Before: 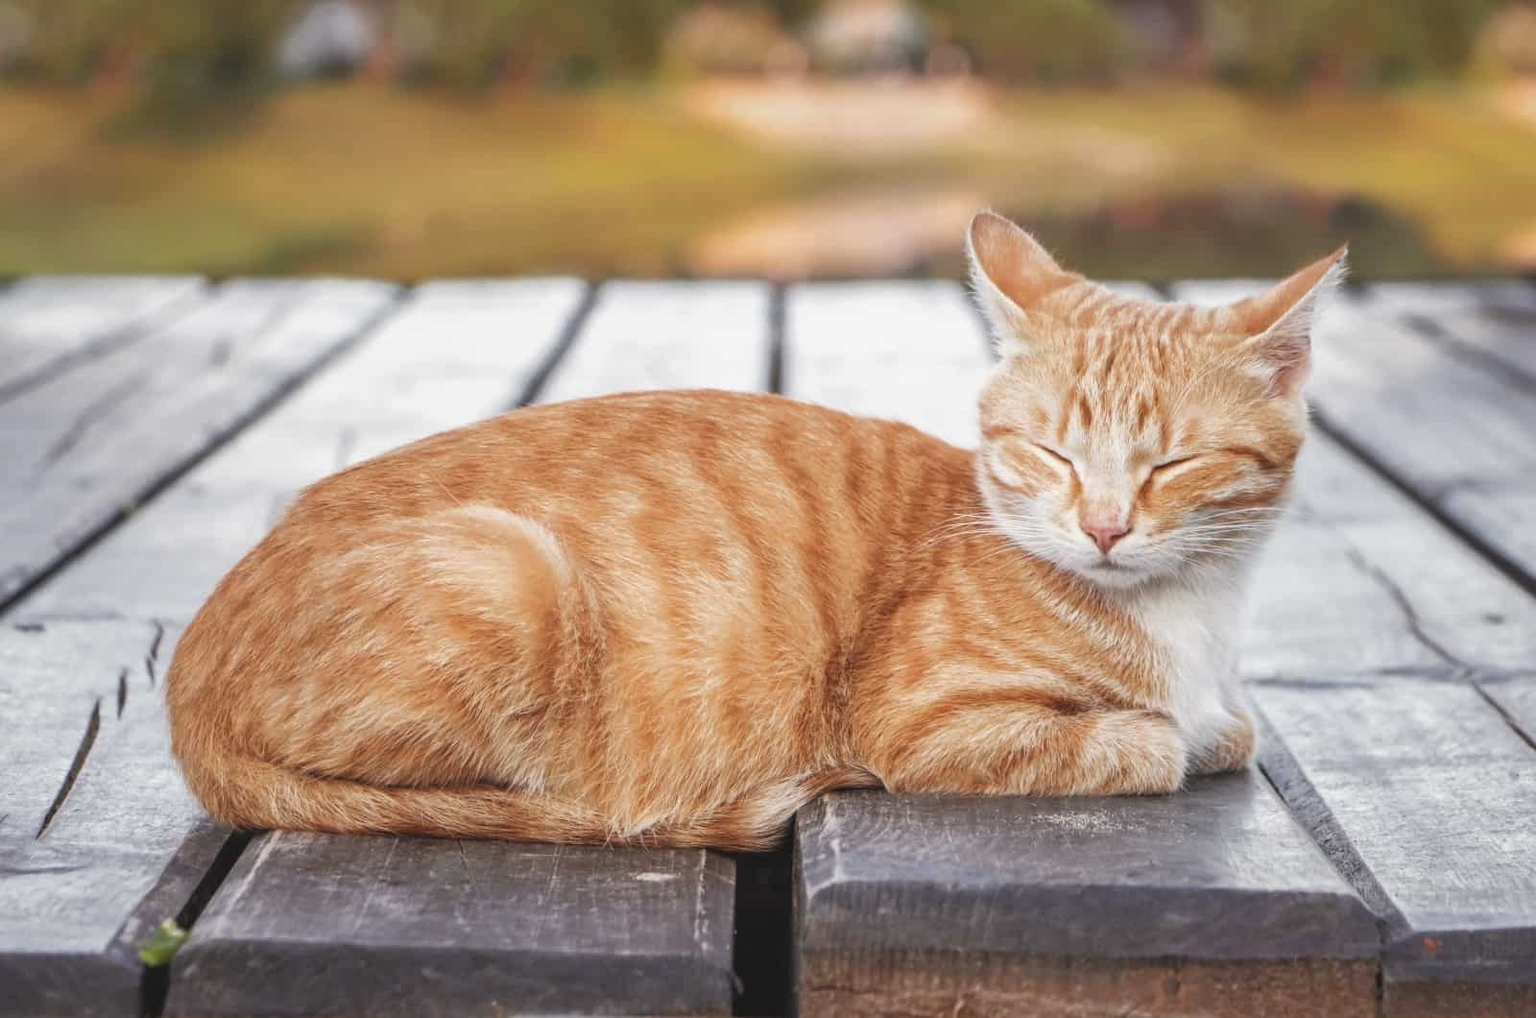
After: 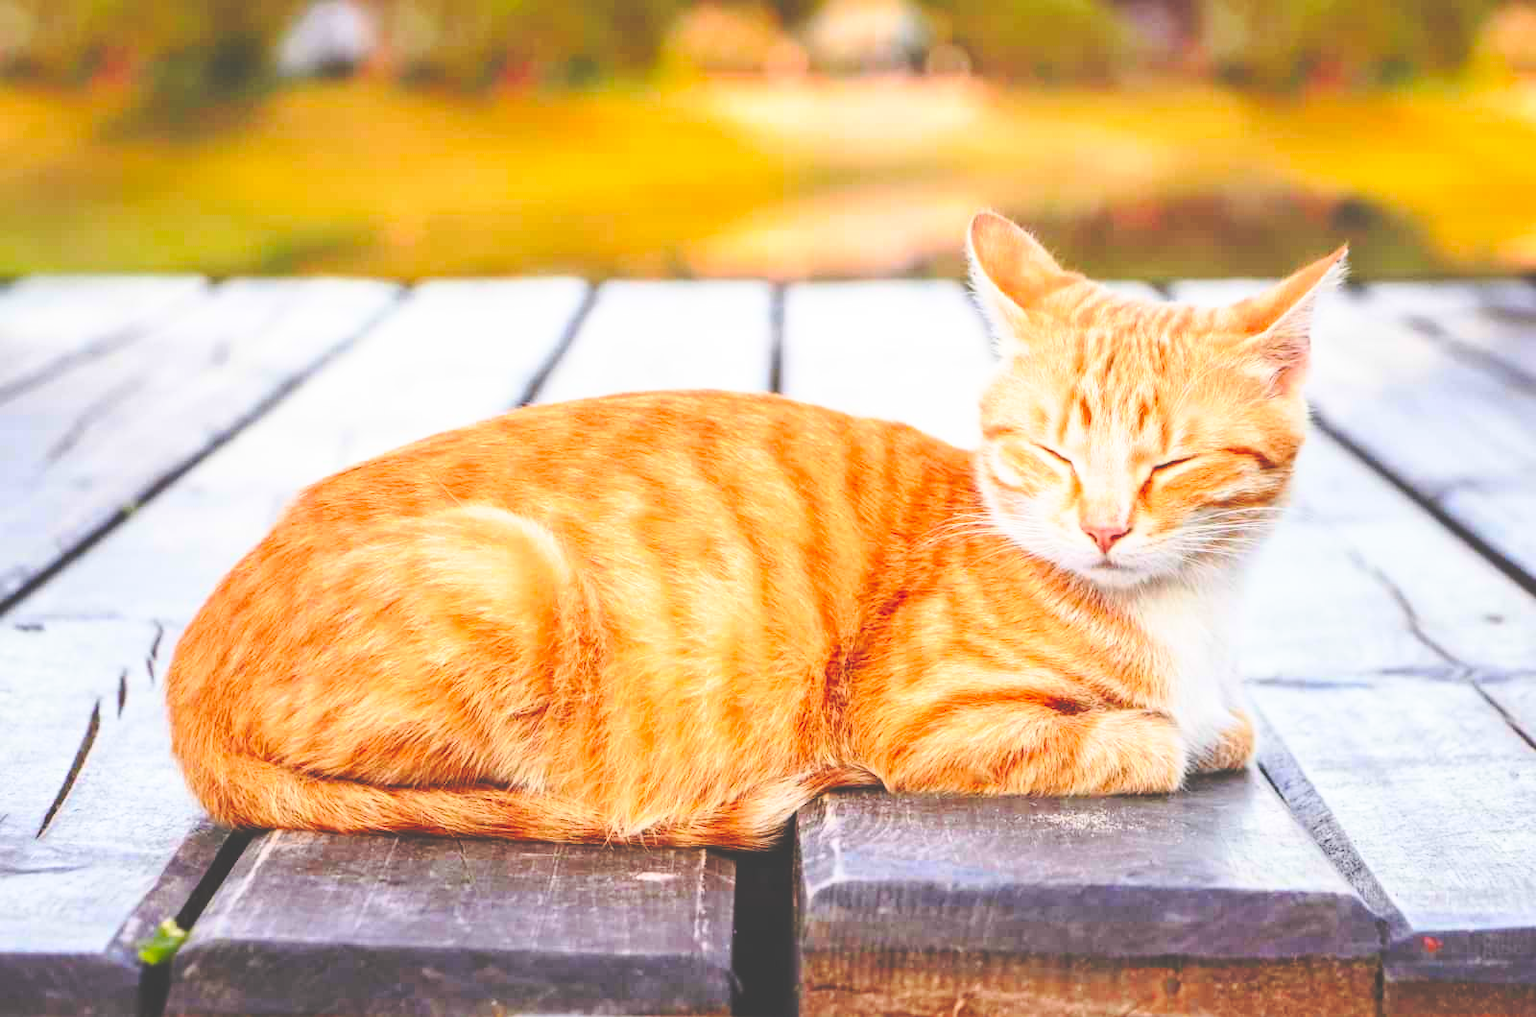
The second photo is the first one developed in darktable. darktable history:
base curve: curves: ch0 [(0, 0) (0.036, 0.037) (0.121, 0.228) (0.46, 0.76) (0.859, 0.983) (1, 1)], preserve colors none
contrast brightness saturation: contrast 0.2, brightness 0.2, saturation 0.8
rgb curve: curves: ch0 [(0, 0.186) (0.314, 0.284) (0.775, 0.708) (1, 1)], compensate middle gray true, preserve colors none
